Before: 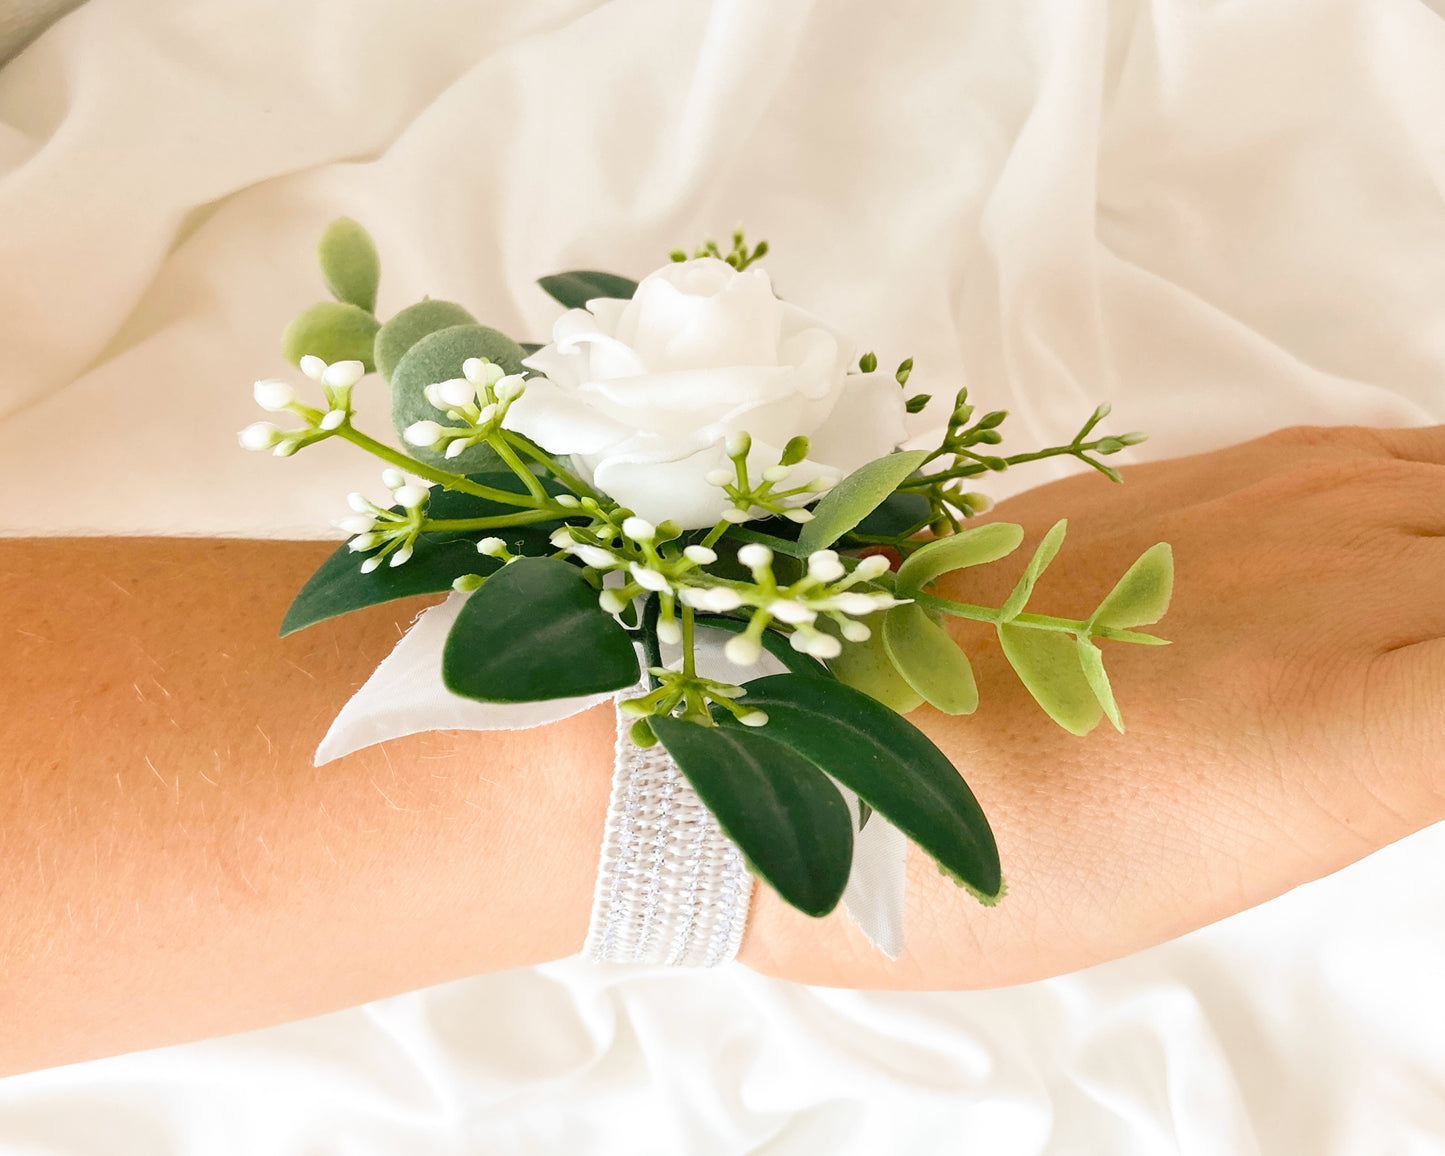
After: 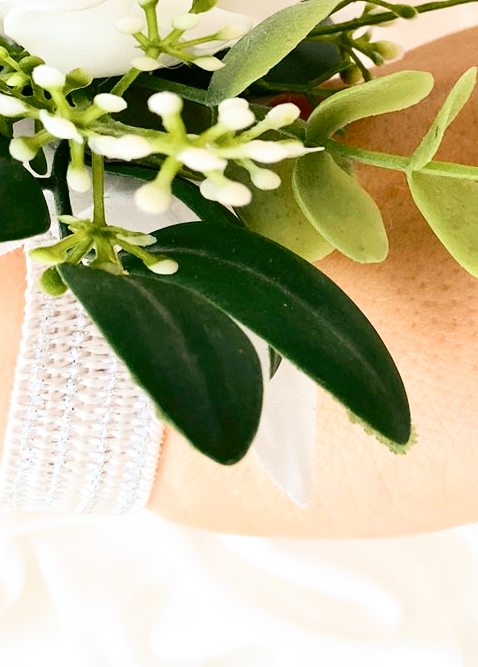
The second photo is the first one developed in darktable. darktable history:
crop: left 40.878%, top 39.176%, right 25.993%, bottom 3.081%
contrast brightness saturation: contrast 0.28
